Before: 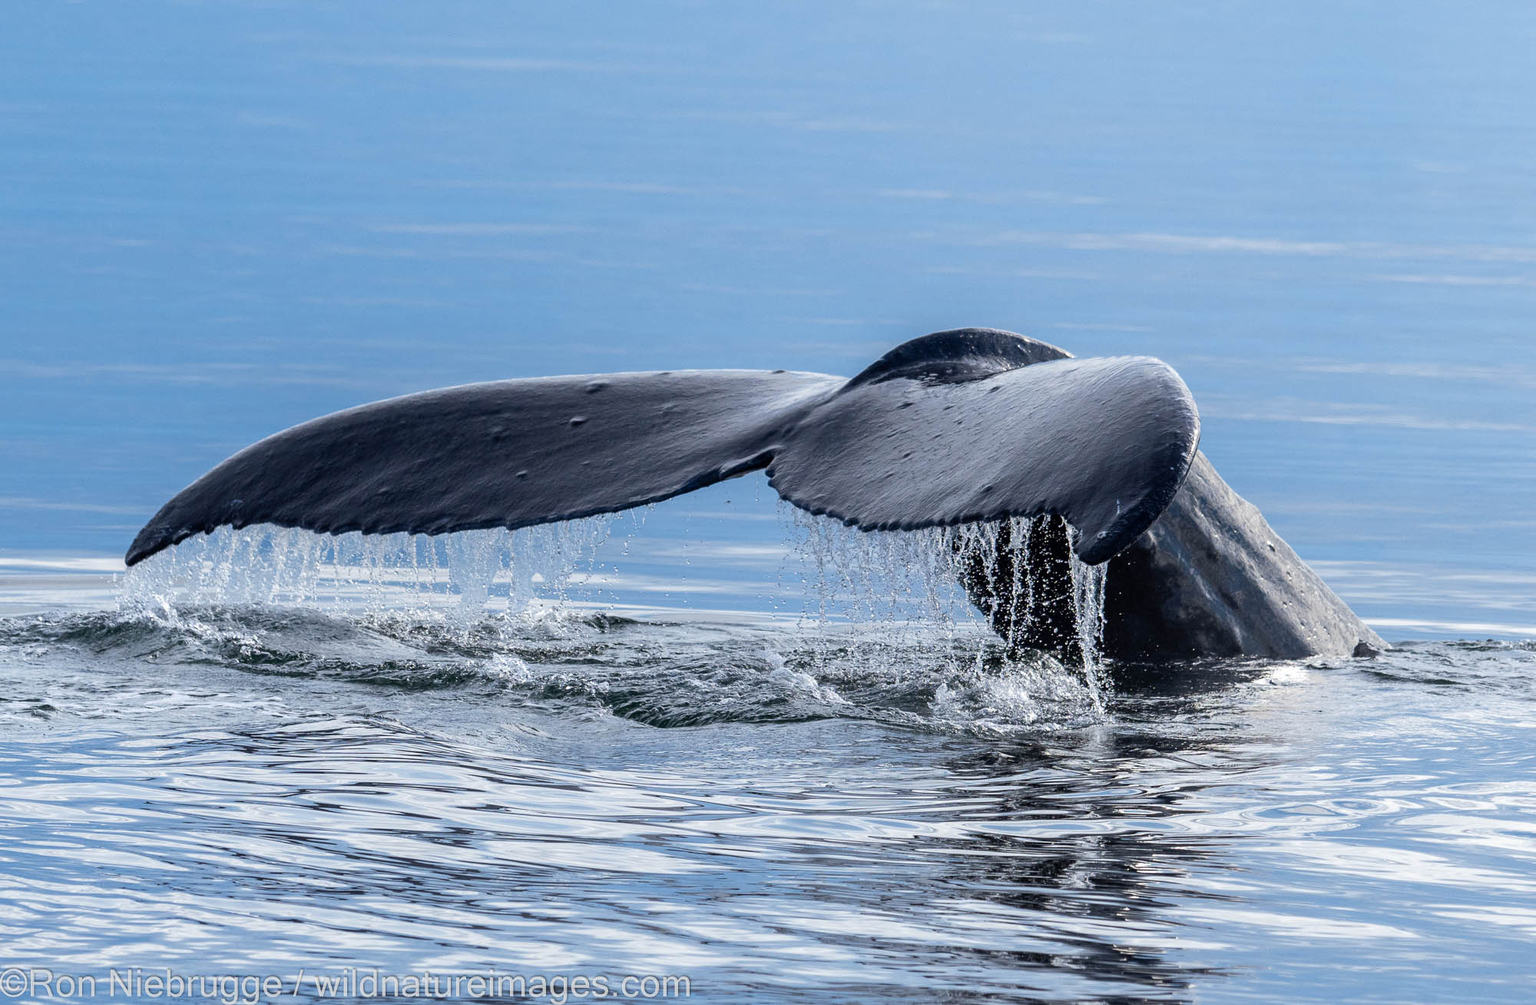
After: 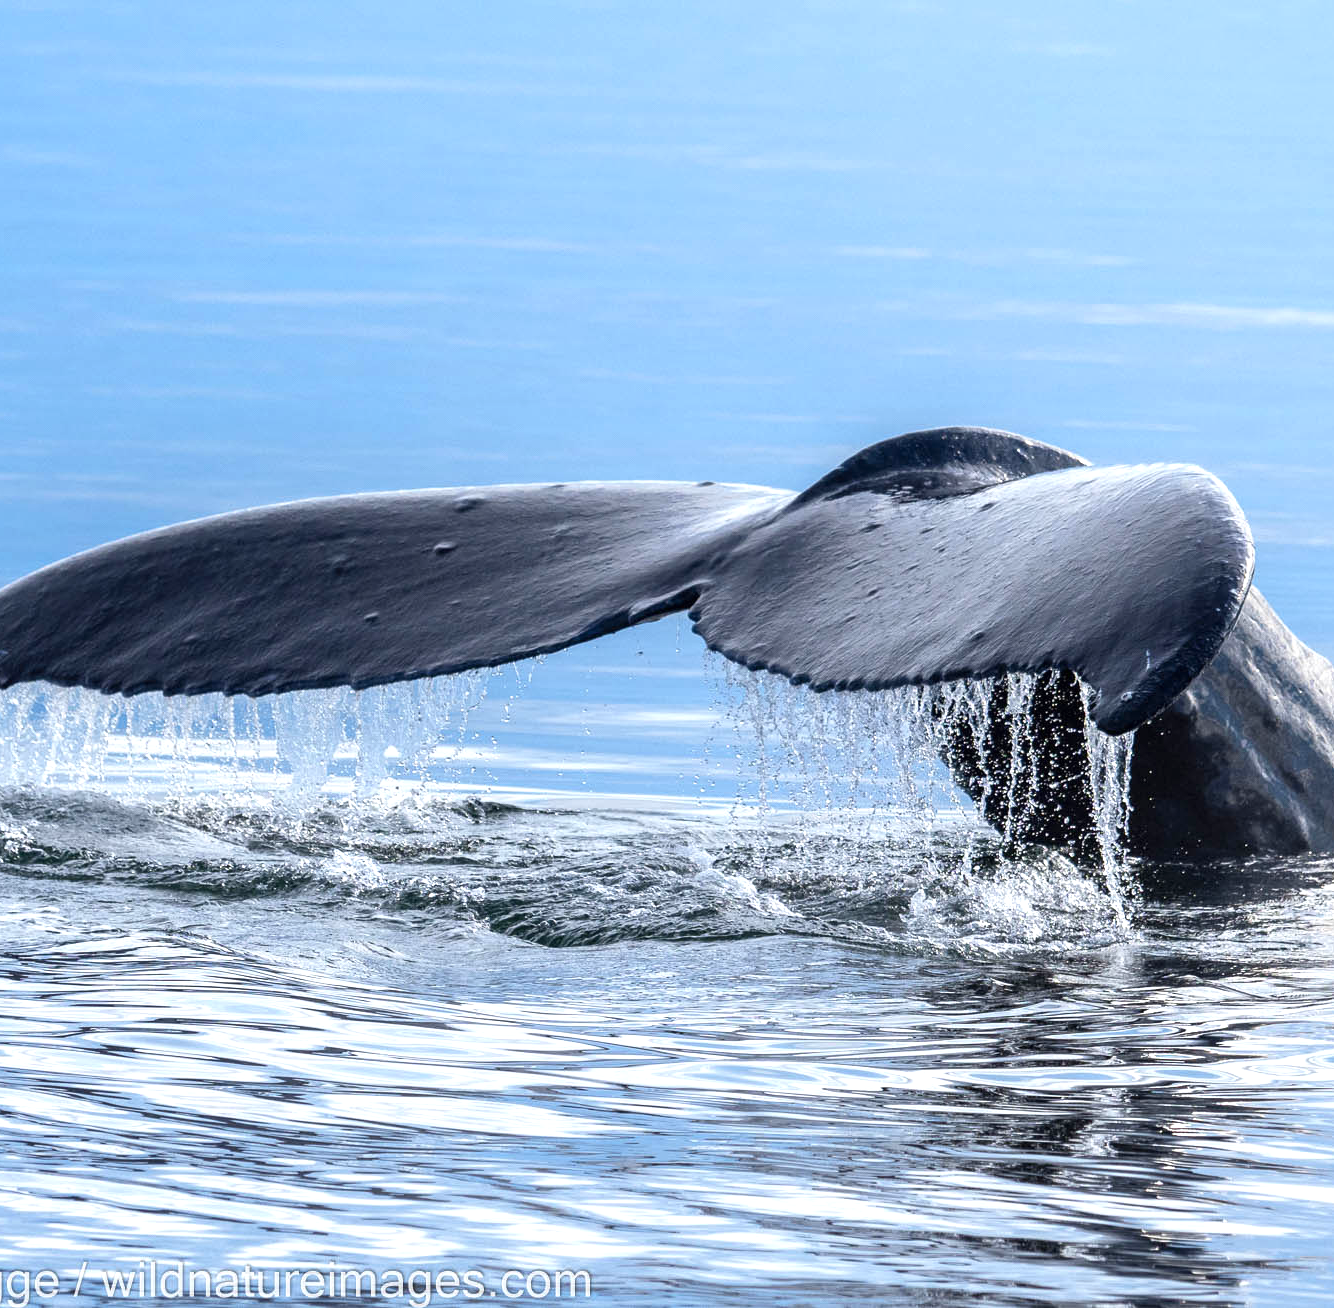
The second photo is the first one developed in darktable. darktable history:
crop: left 15.43%, right 17.864%
exposure: black level correction 0, exposure 0.589 EV, compensate highlight preservation false
